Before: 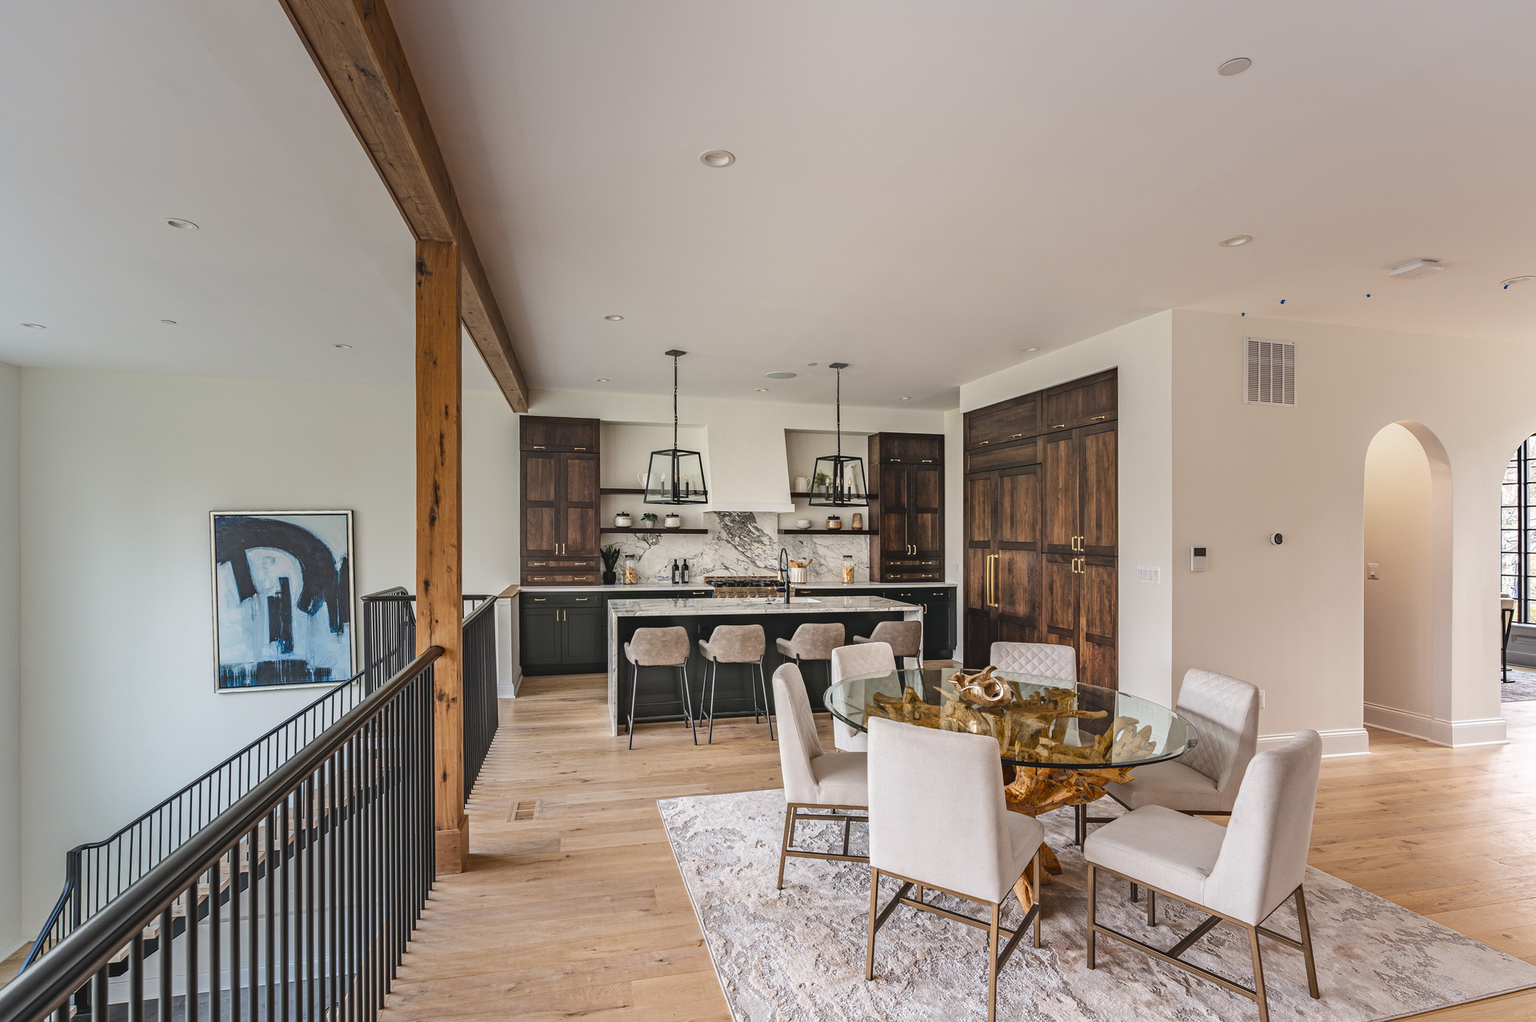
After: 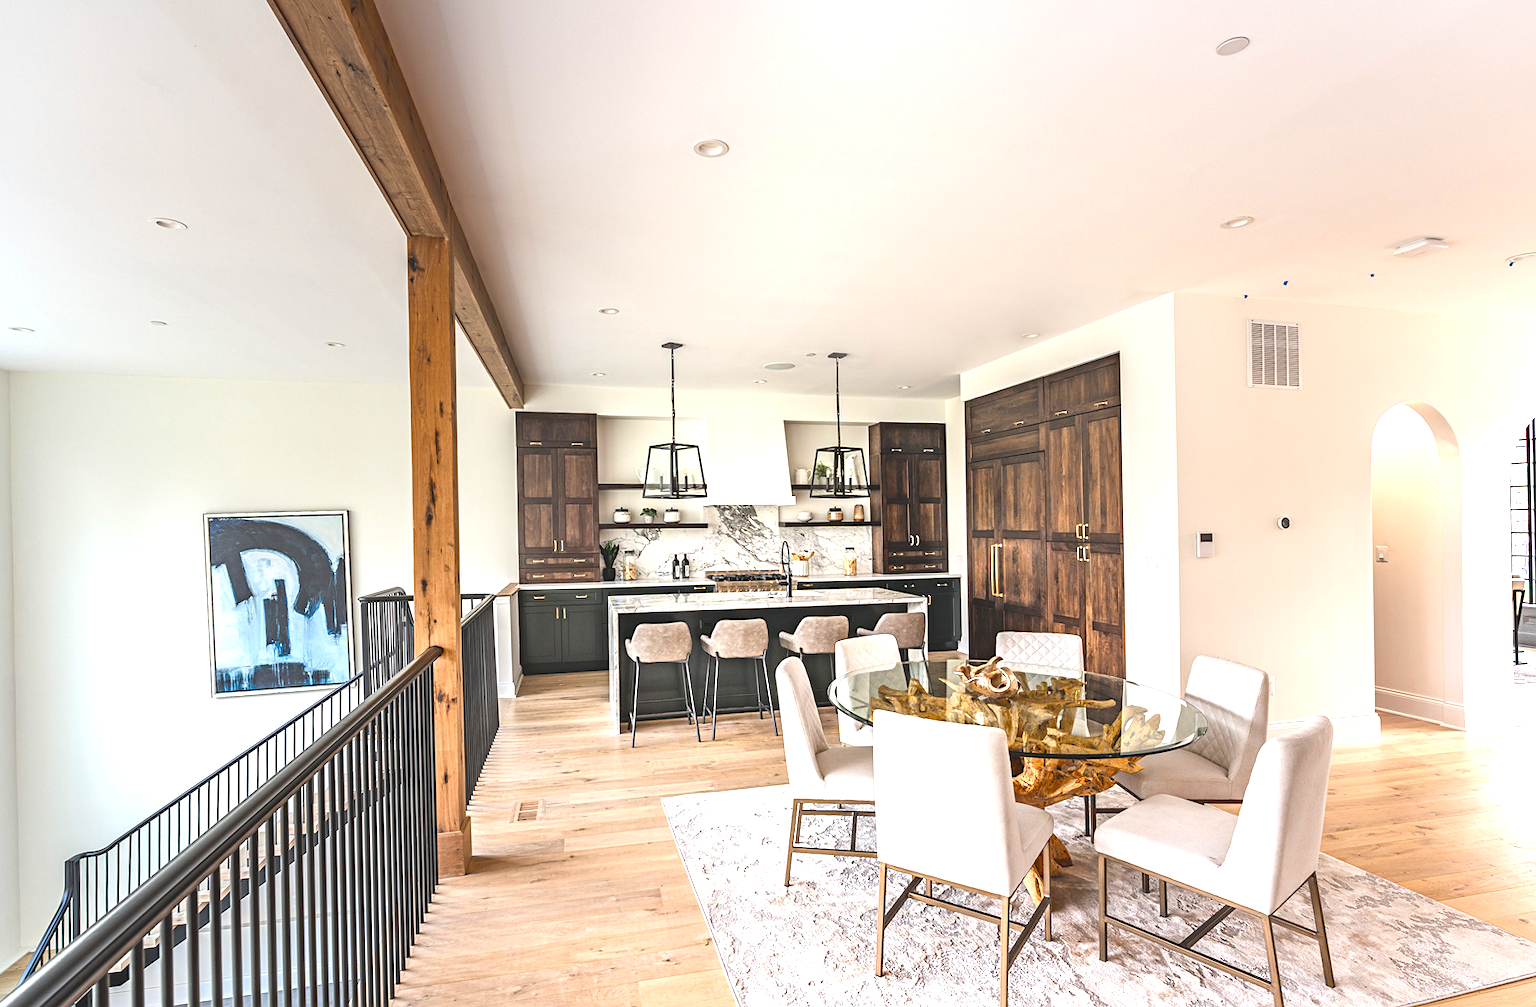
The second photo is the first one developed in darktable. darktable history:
sharpen: amount 0.2
exposure: black level correction 0, exposure 1.1 EV, compensate highlight preservation false
rotate and perspective: rotation -1°, crop left 0.011, crop right 0.989, crop top 0.025, crop bottom 0.975
